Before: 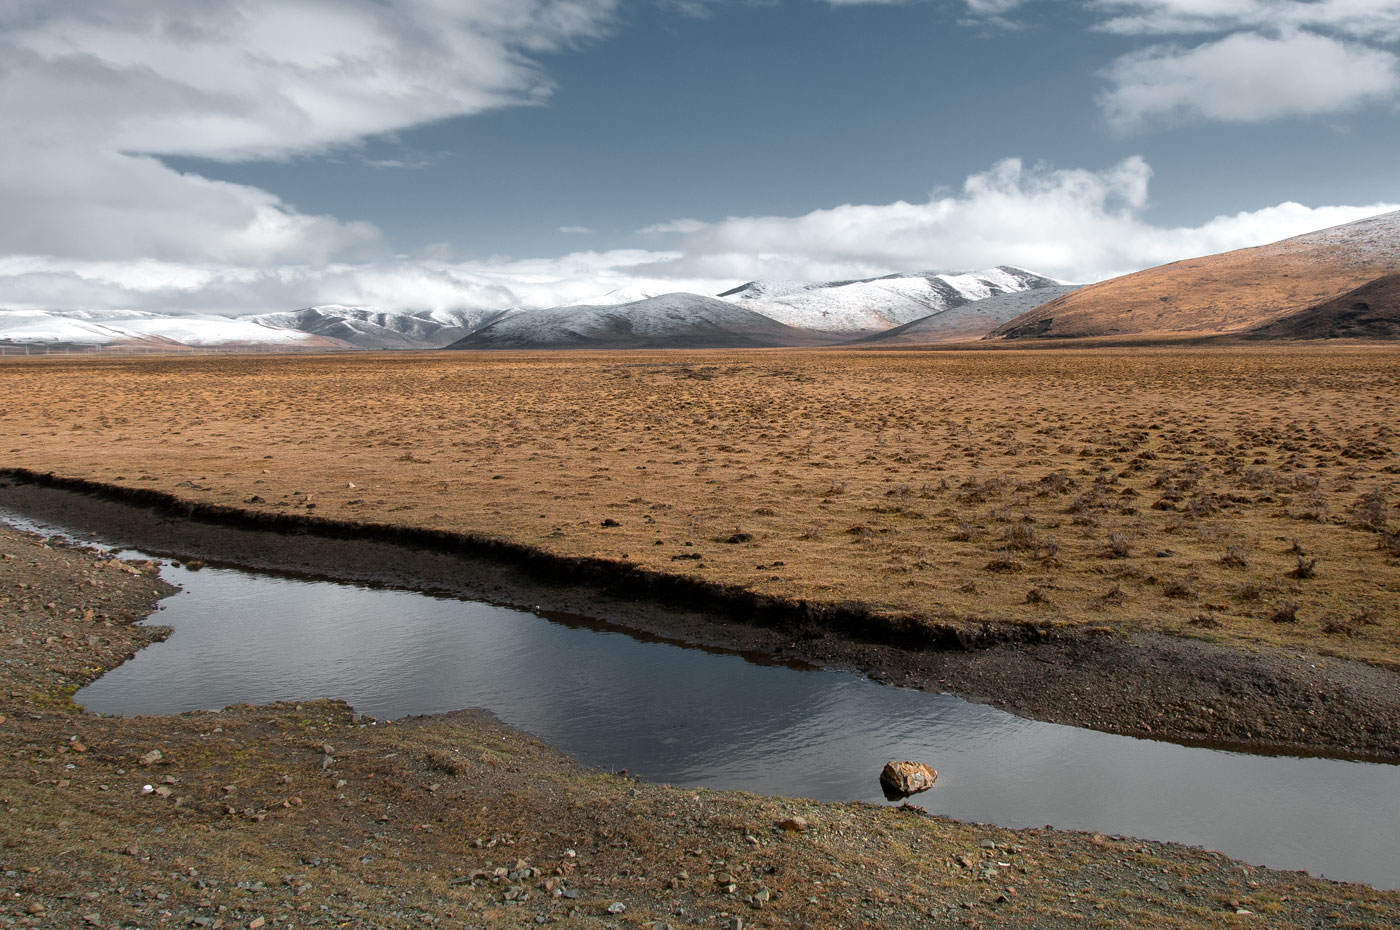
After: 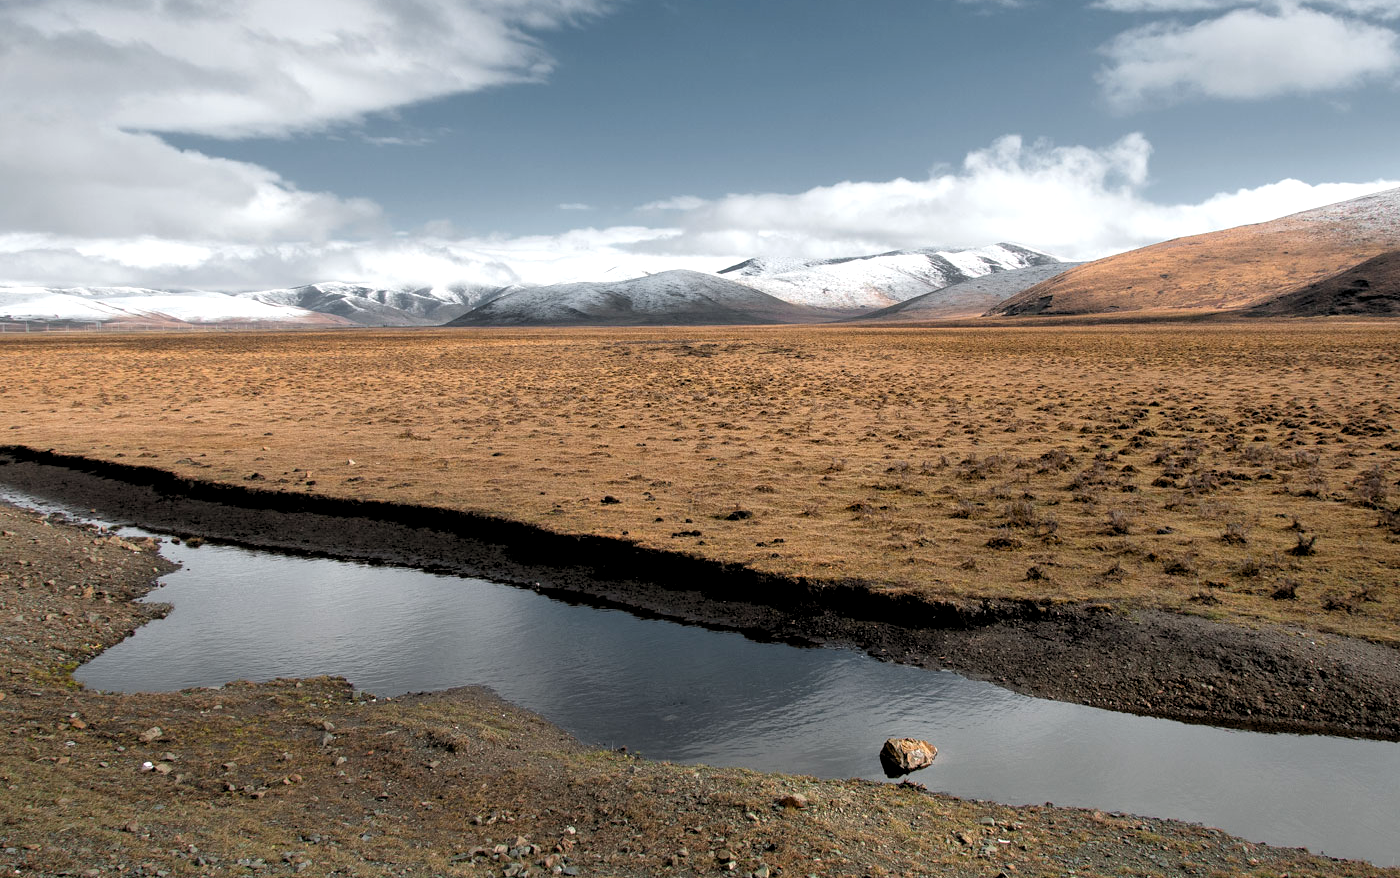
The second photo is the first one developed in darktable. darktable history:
crop and rotate: top 2.479%, bottom 3.018%
rgb levels: levels [[0.01, 0.419, 0.839], [0, 0.5, 1], [0, 0.5, 1]]
